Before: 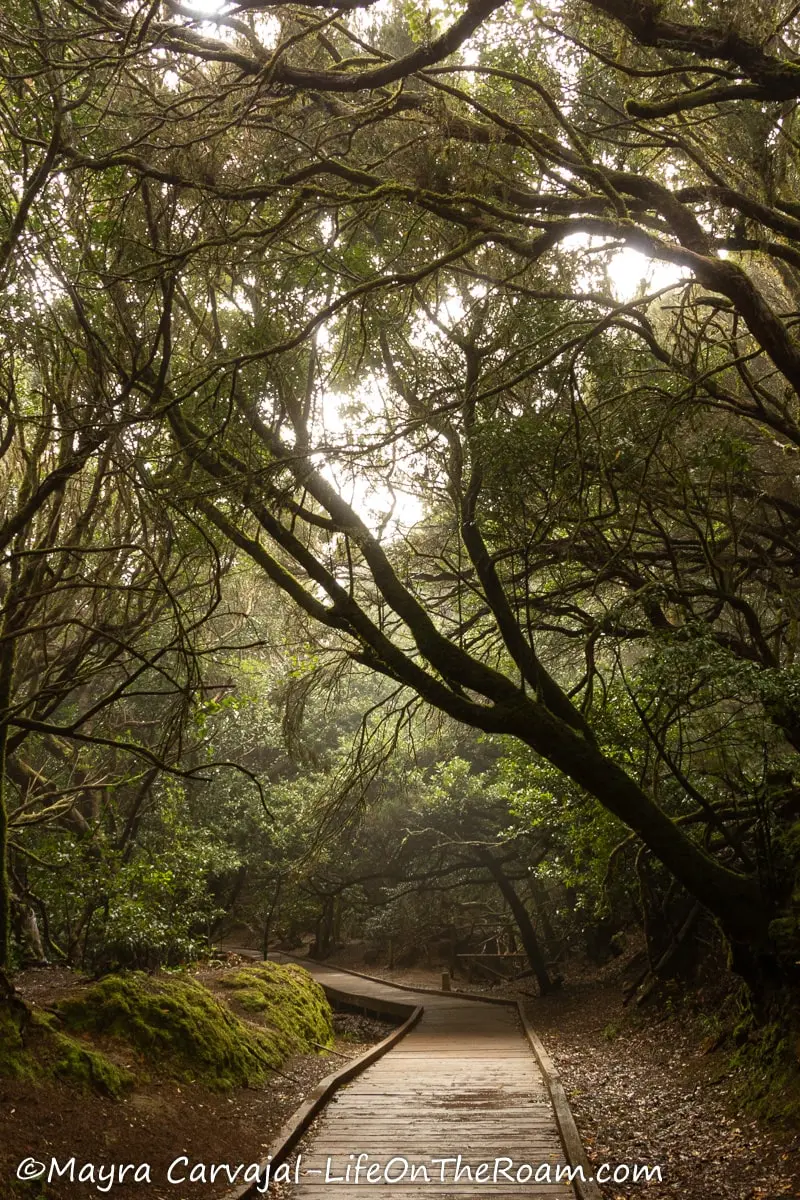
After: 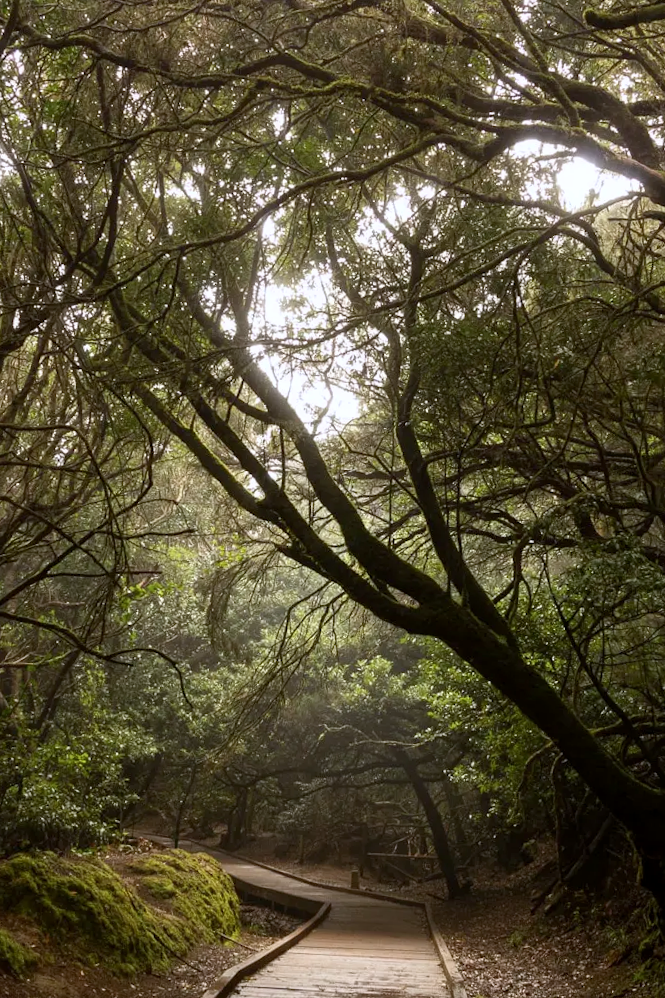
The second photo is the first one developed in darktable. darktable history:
crop and rotate: angle -3.27°, left 5.211%, top 5.211%, right 4.607%, bottom 4.607%
exposure: black level correction 0.001, compensate highlight preservation false
color calibration: illuminant as shot in camera, x 0.358, y 0.373, temperature 4628.91 K
